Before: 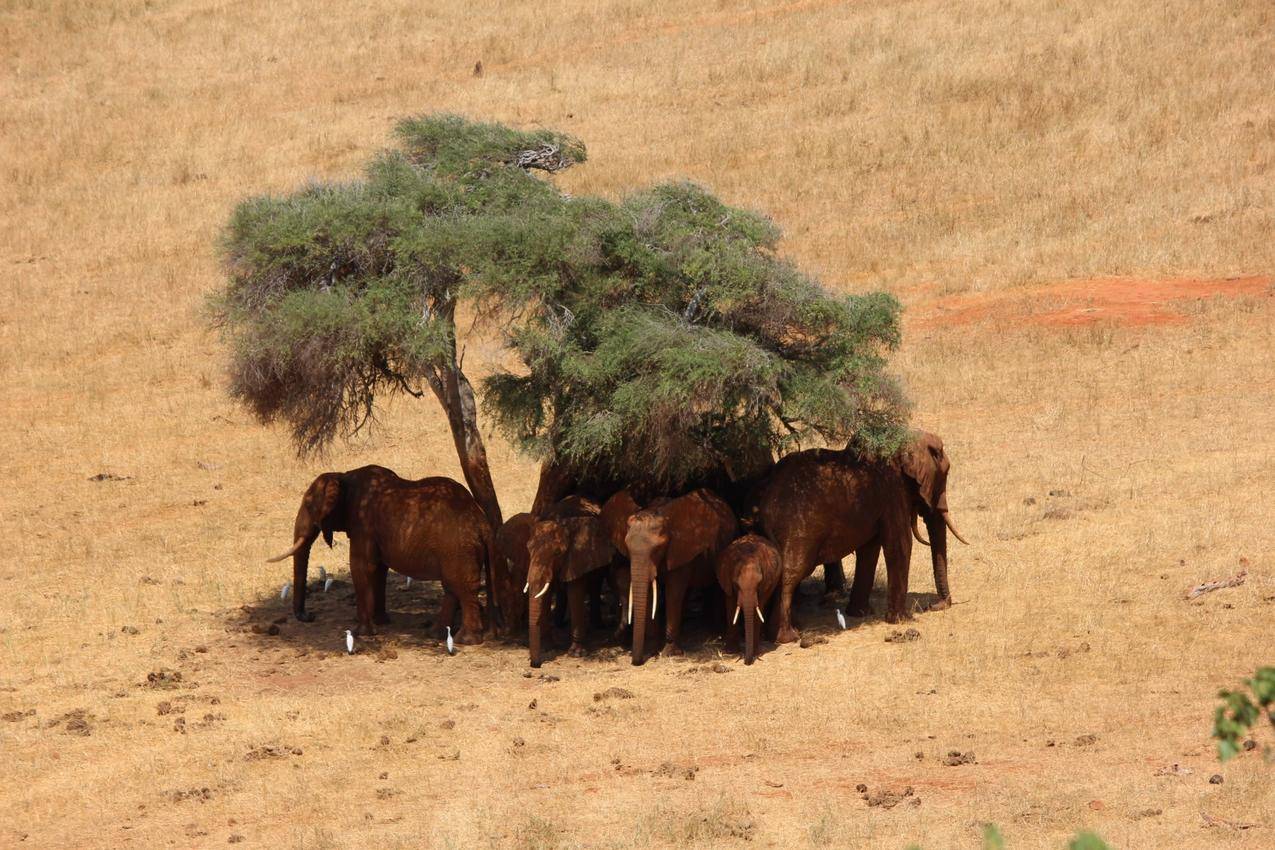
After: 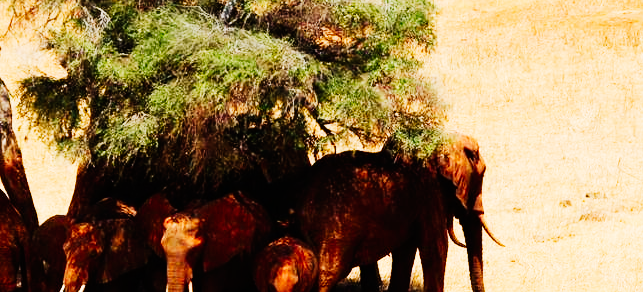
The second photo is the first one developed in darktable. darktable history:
tone curve: curves: ch0 [(0, 0) (0.16, 0.055) (0.506, 0.762) (1, 1.024)], preserve colors none
crop: left 36.42%, top 35.131%, right 13.09%, bottom 30.51%
